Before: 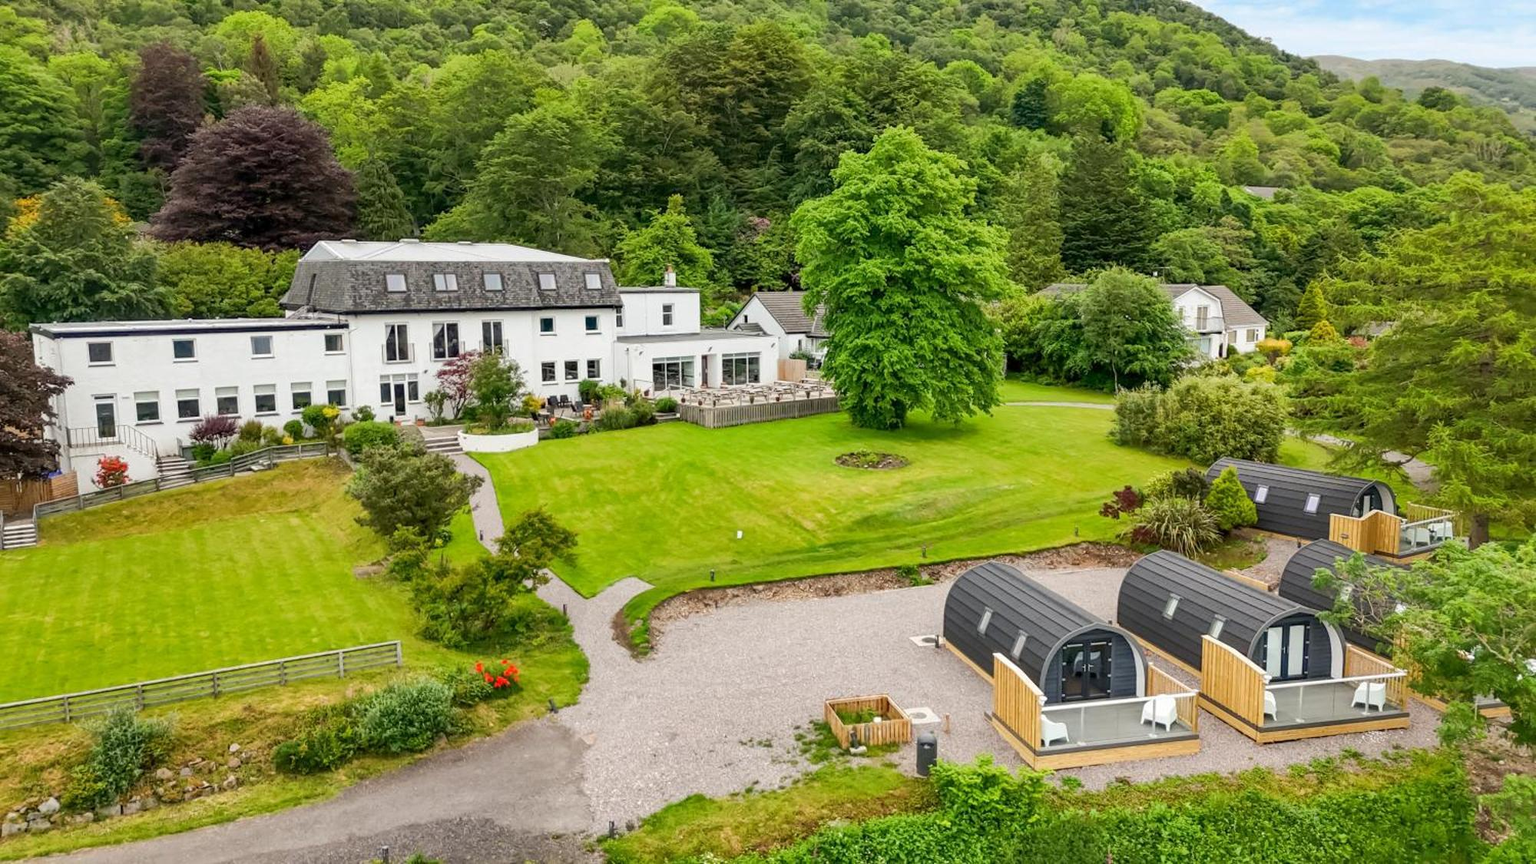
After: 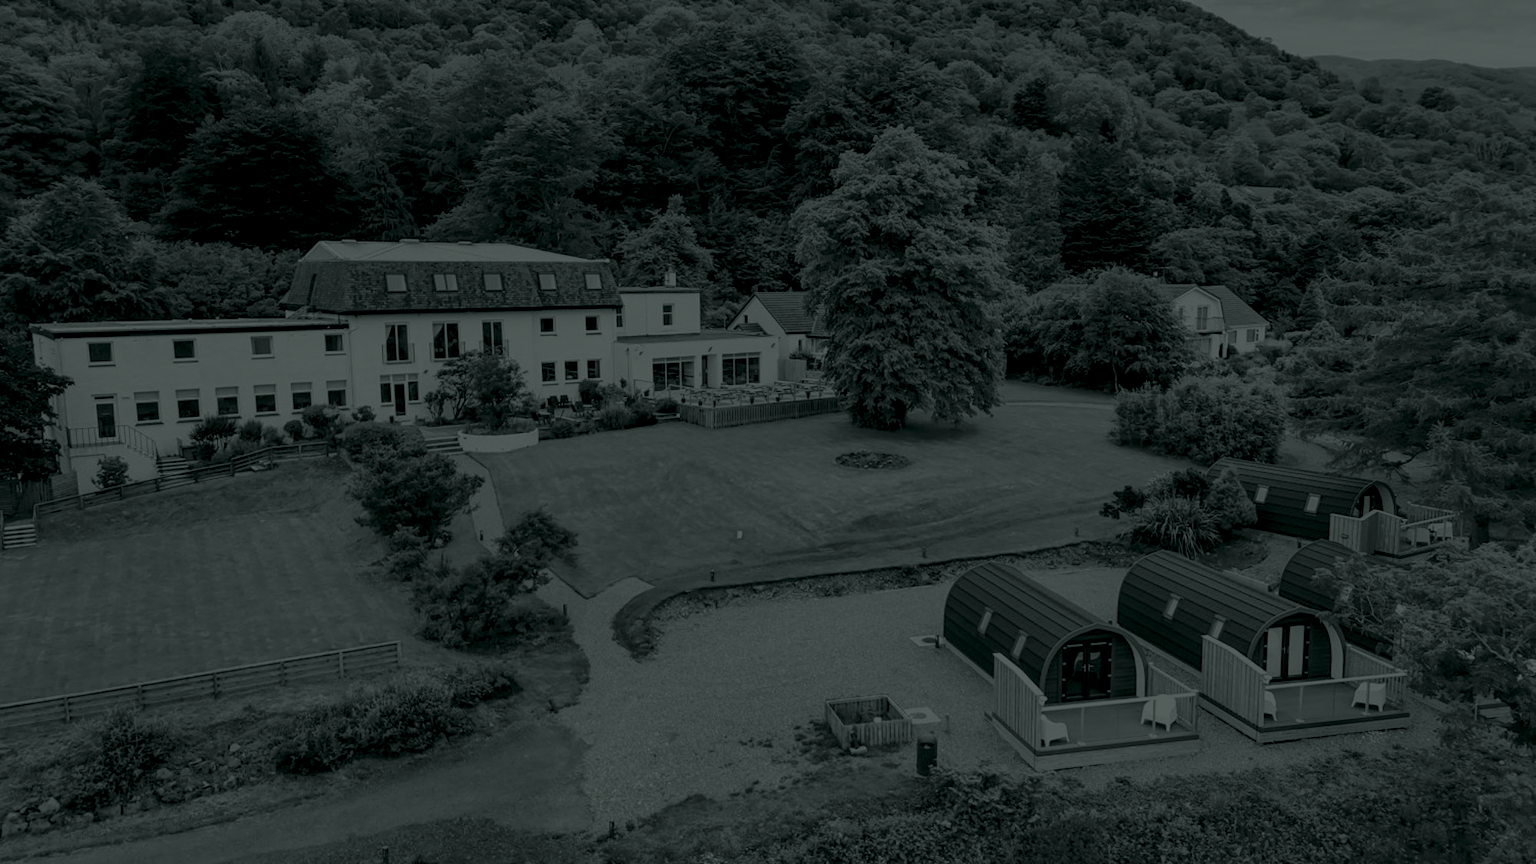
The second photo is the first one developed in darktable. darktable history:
colorize #4: hue 14.4°, saturation 36%, lightness 8.76%, version 1 | blend: blend mode color, opacity 100%; mask: uniform (no mask)
channel mixer #4: red [0, 0, 0, 0.964, 0, 0, 0], green [0 ×4, 1.072, 0, 0], blue [0 ×5, 1.12, 0]
colorize #3: hue 43.2°, saturation 12%, lightness 8.37%, version 1 | blend: blend mode color, opacity 100%; mask: uniform (no mask)
colorize #2: hue 90°, saturation 26%, lightness 7.57%, version 1 | blend: blend mode color, opacity 100%; mask: uniform (no mask)
channel mixer #2: red [0, 0, 0, 1.235, 0, 0, 0], green [0 ×4, 1.072, 0, 0], blue [0 ×5, 1.012, 0]
colorize #1: hue 90°, saturation 19%, lightness 1.2%, version 1 | blend: blend mode color, opacity 100%; mask: uniform (no mask)
channel mixer #1: red [0, 0, 0, 1.155, 0, 0, 0], green [0 ×4, 1.072, 0, 0], blue [0 ×5, 1.008, 0]
colorize: hue 90°, saturation 19%, lightness 1.59%, version 1 | blend: blend mode color, opacity 100%; mask: uniform (no mask)
channel mixer: red [0, 0, 0, 1.127, 0, 0, 0], green [0 ×4, 1.072, 0, 0], blue [0 ×5, 1.008, 0]
